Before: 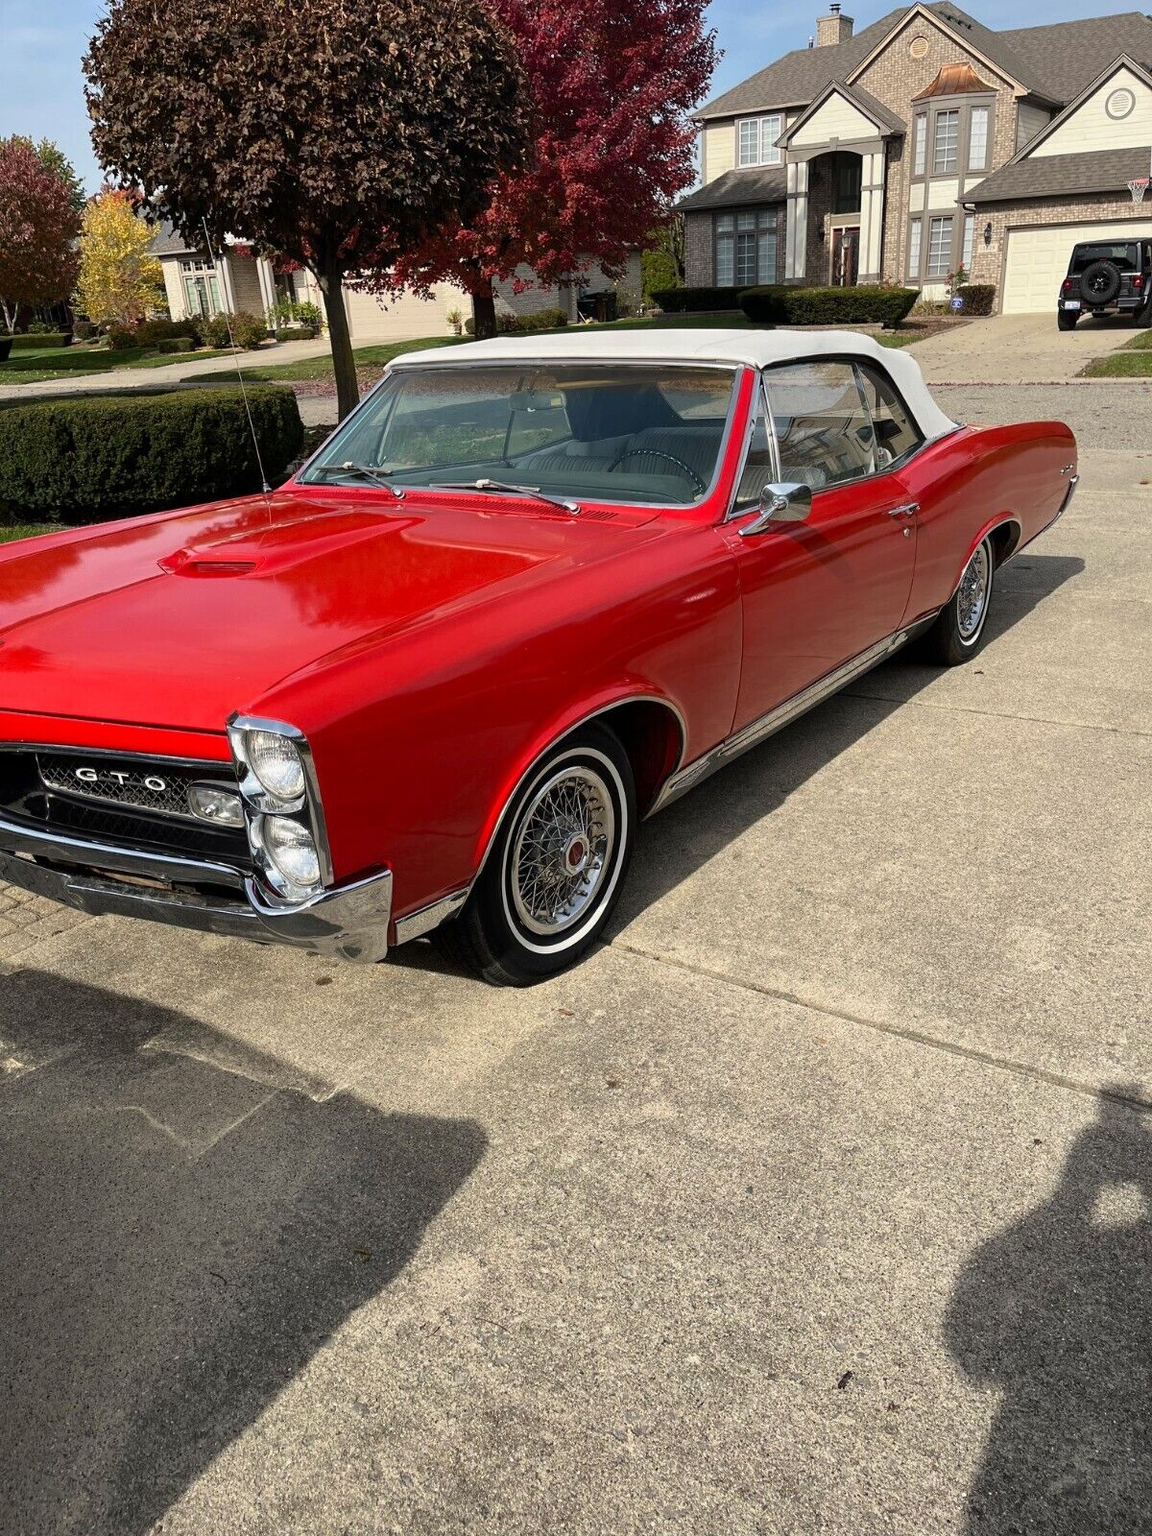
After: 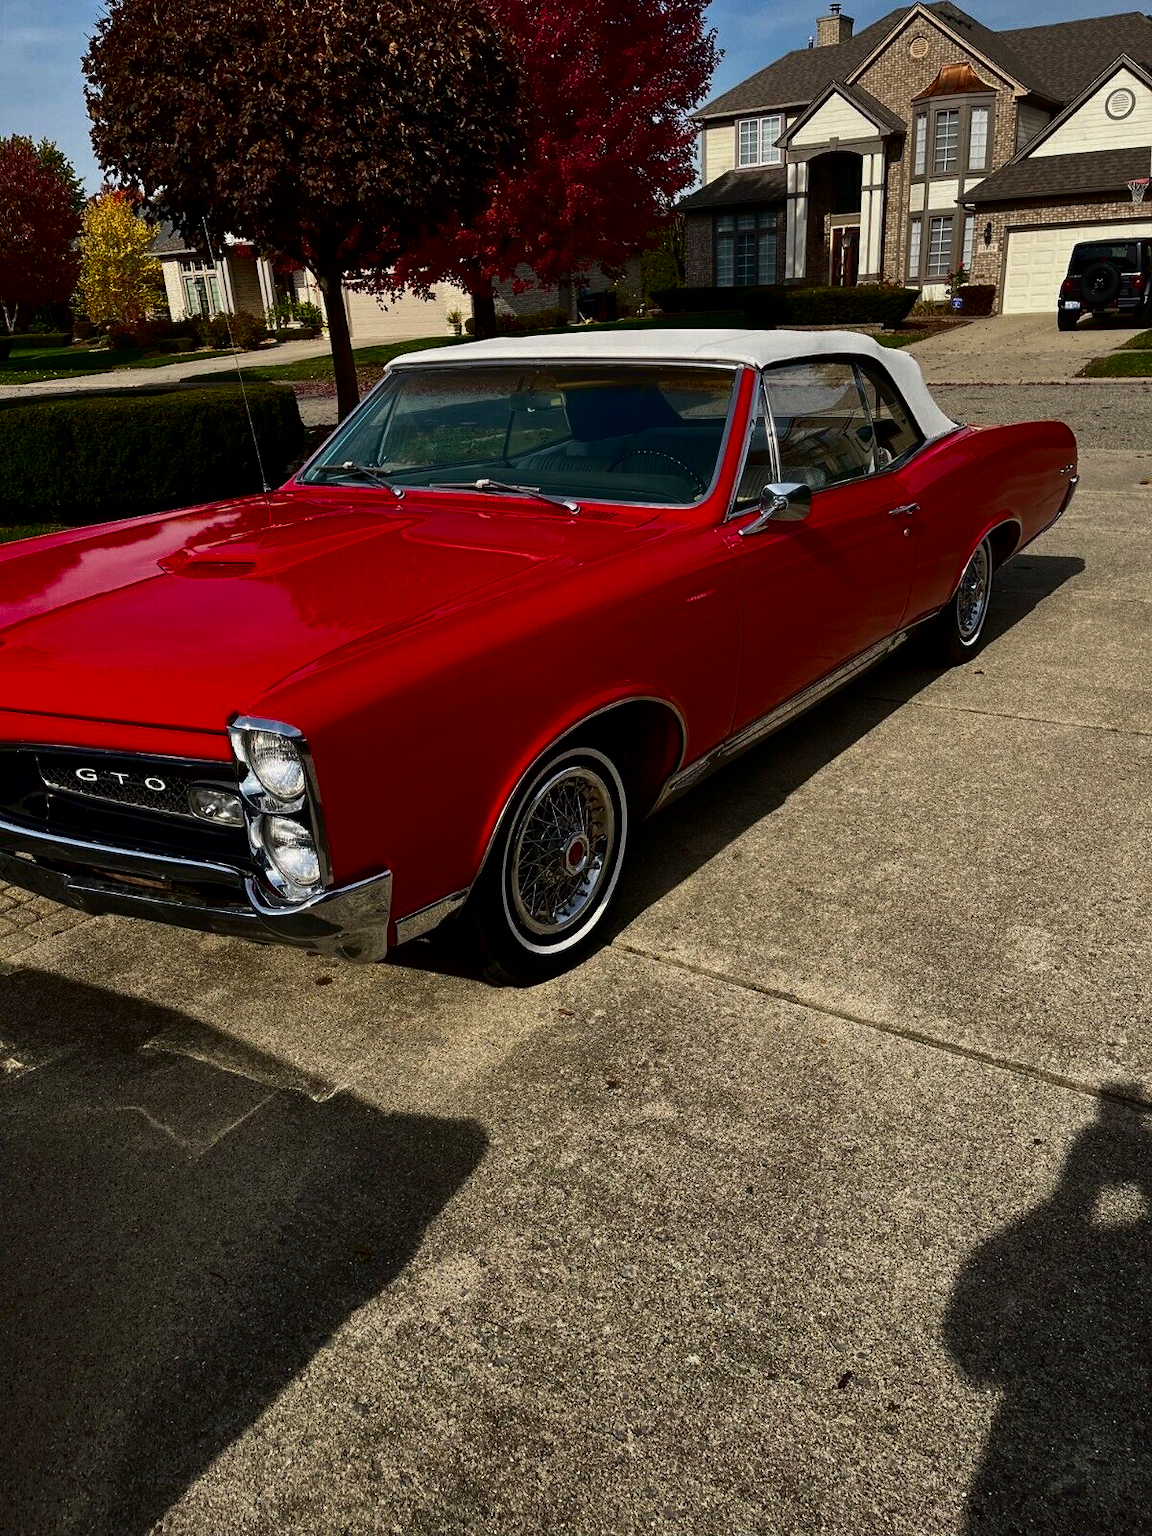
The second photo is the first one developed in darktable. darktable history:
contrast brightness saturation: contrast 0.086, brightness -0.59, saturation 0.166
shadows and highlights: shadows 29.75, highlights -30.34, low approximation 0.01, soften with gaussian
